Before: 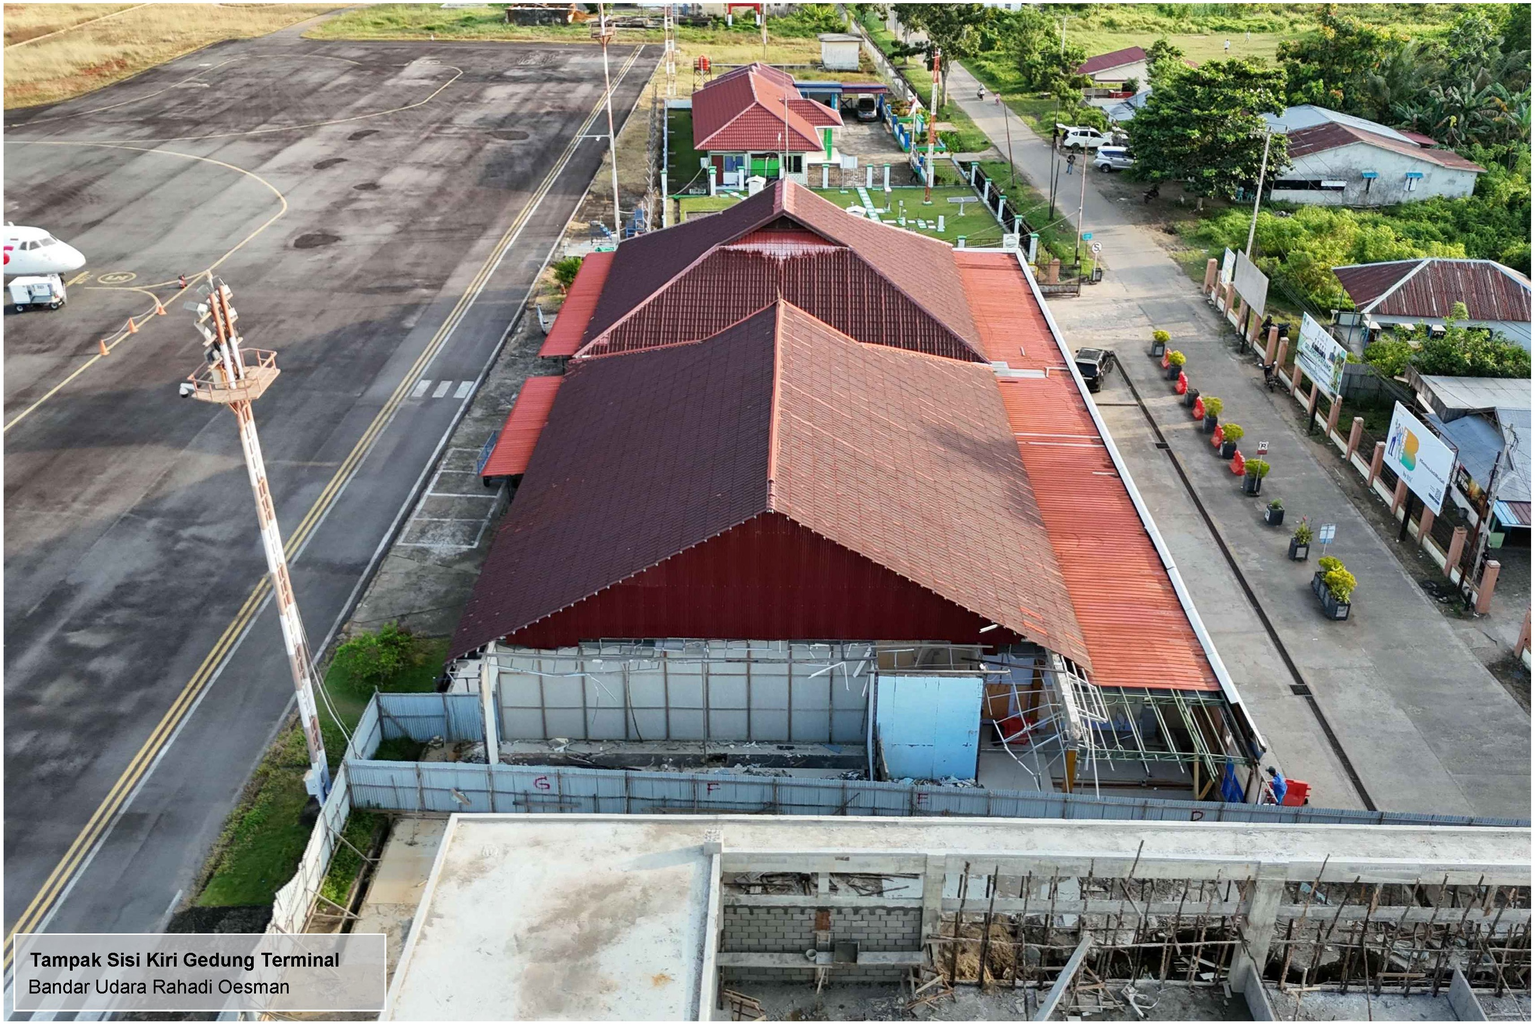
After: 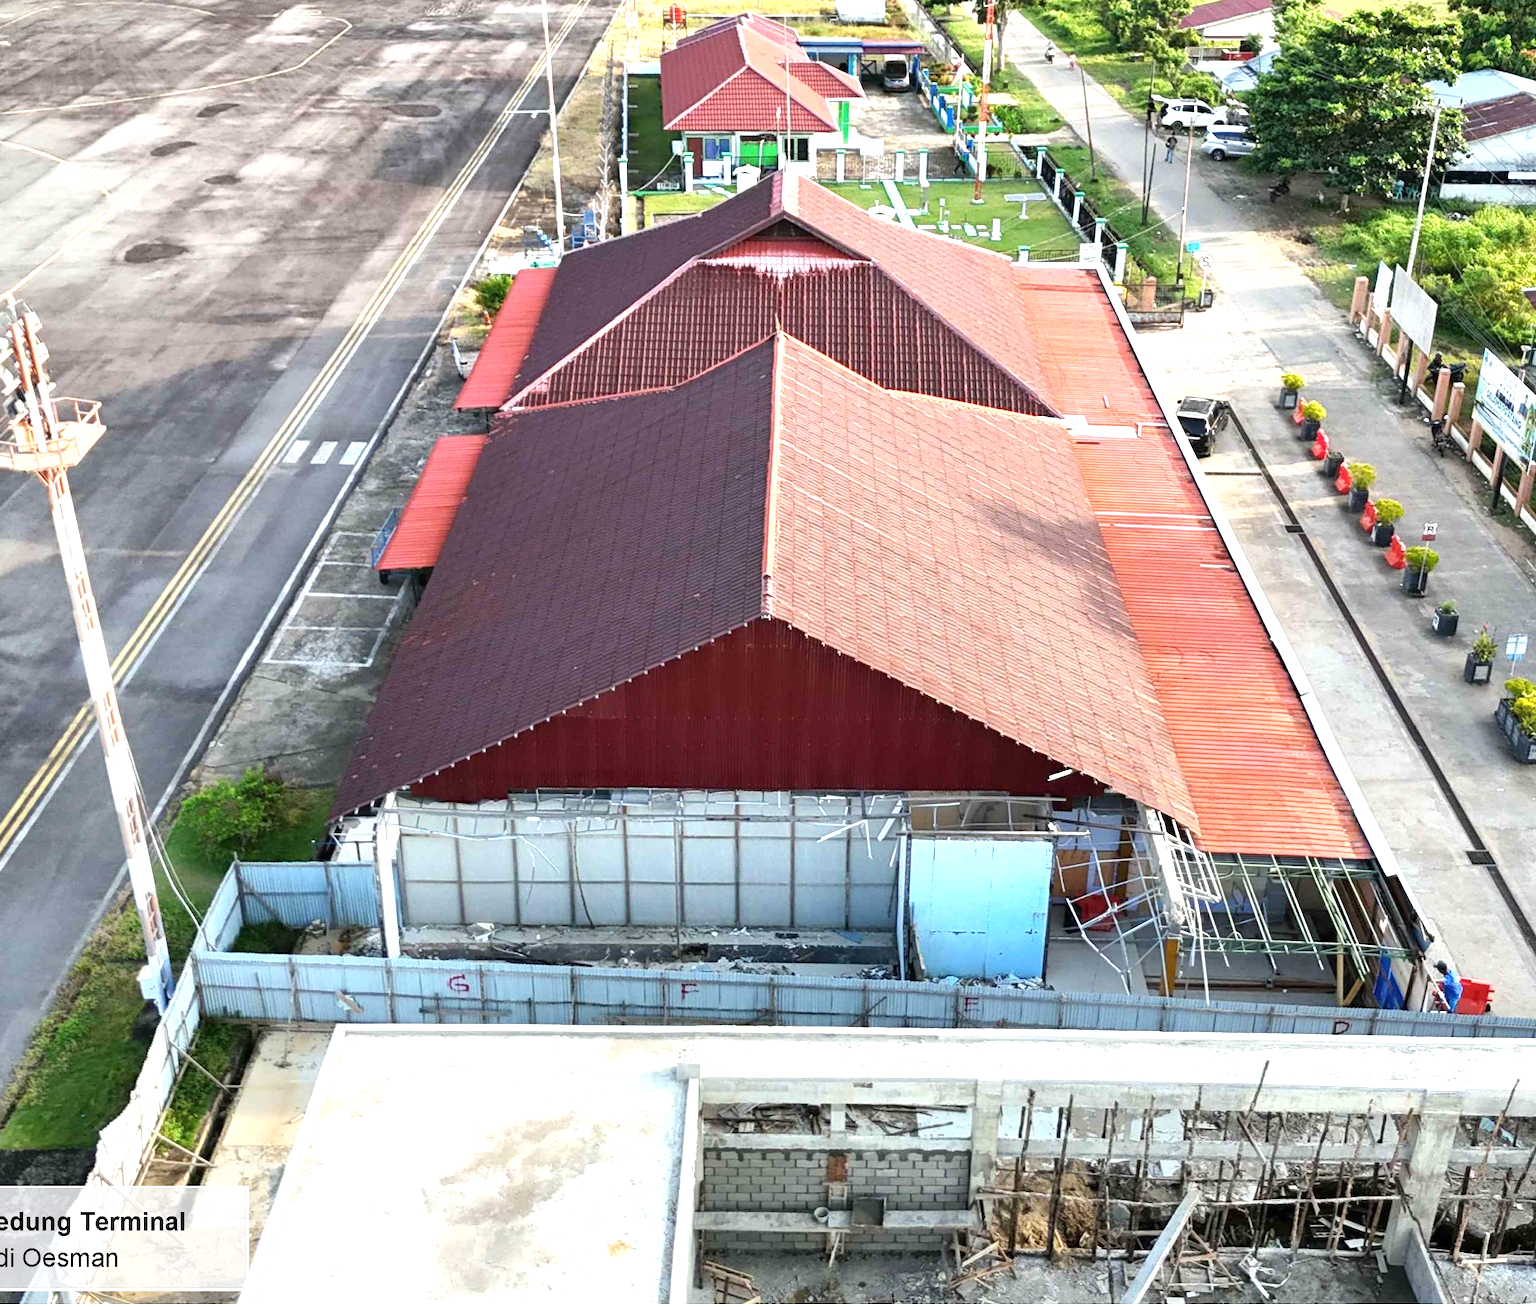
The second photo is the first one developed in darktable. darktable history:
crop and rotate: left 13.15%, top 5.251%, right 12.609%
exposure: black level correction 0, exposure 0.95 EV, compensate exposure bias true, compensate highlight preservation false
